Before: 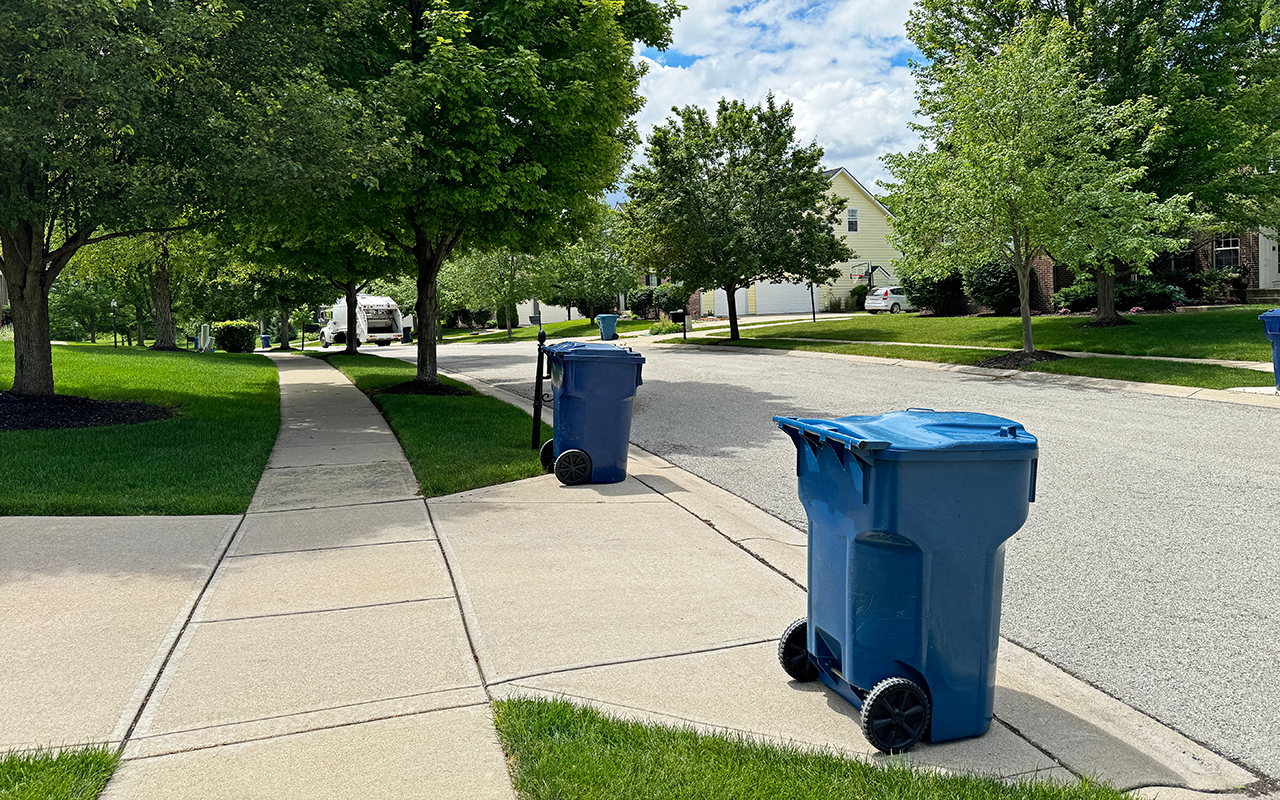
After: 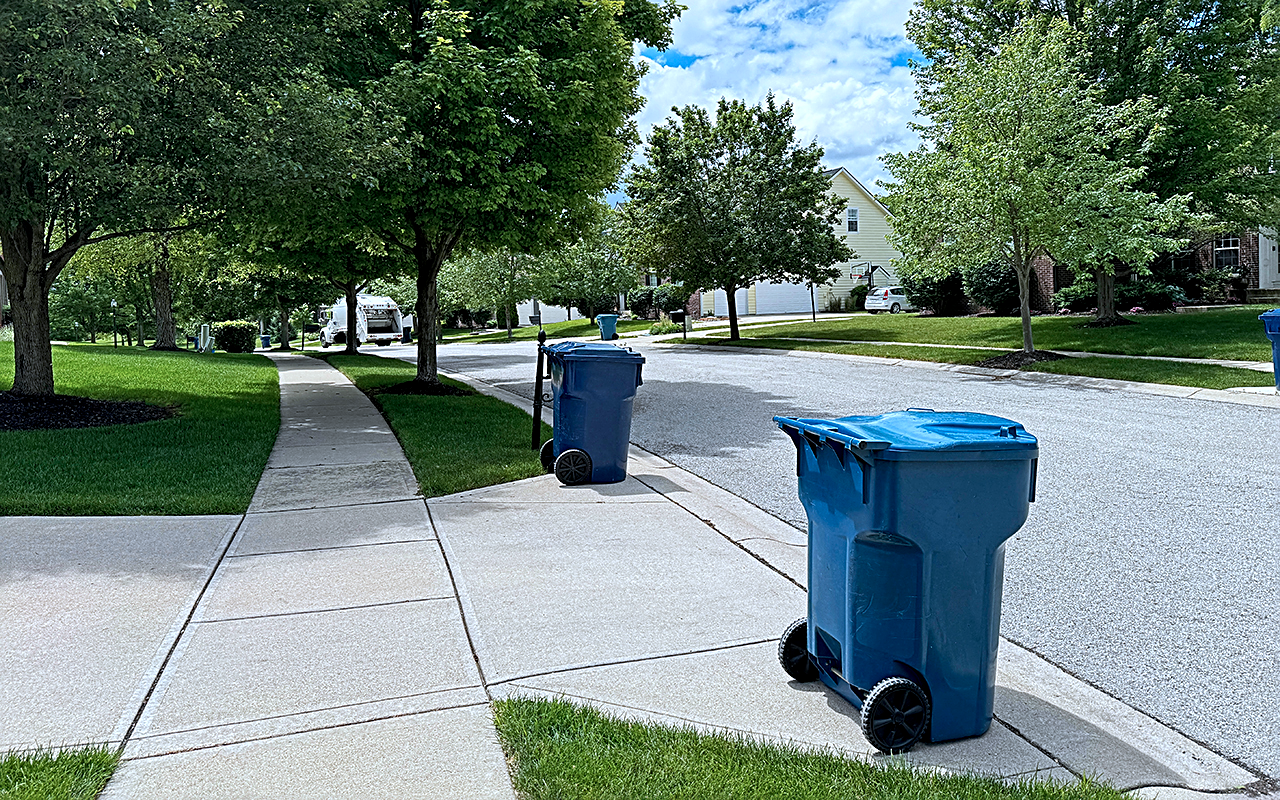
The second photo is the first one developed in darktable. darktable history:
color correction: highlights a* -2.24, highlights b* -18.1
sharpen: on, module defaults
local contrast: highlights 100%, shadows 100%, detail 131%, midtone range 0.2
